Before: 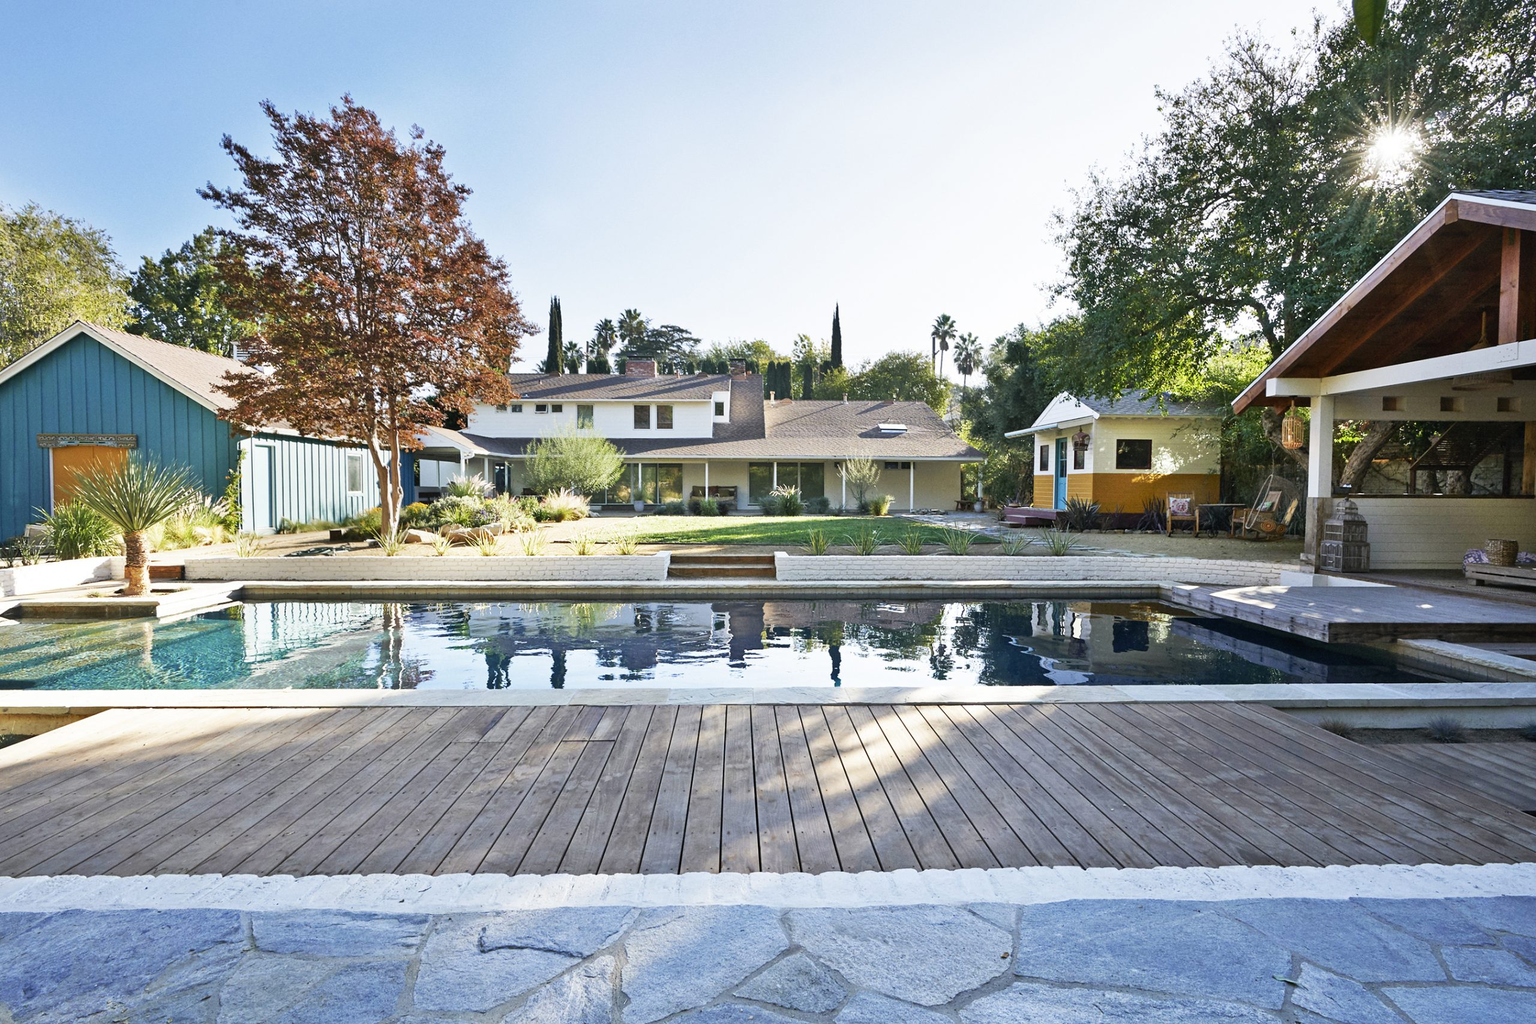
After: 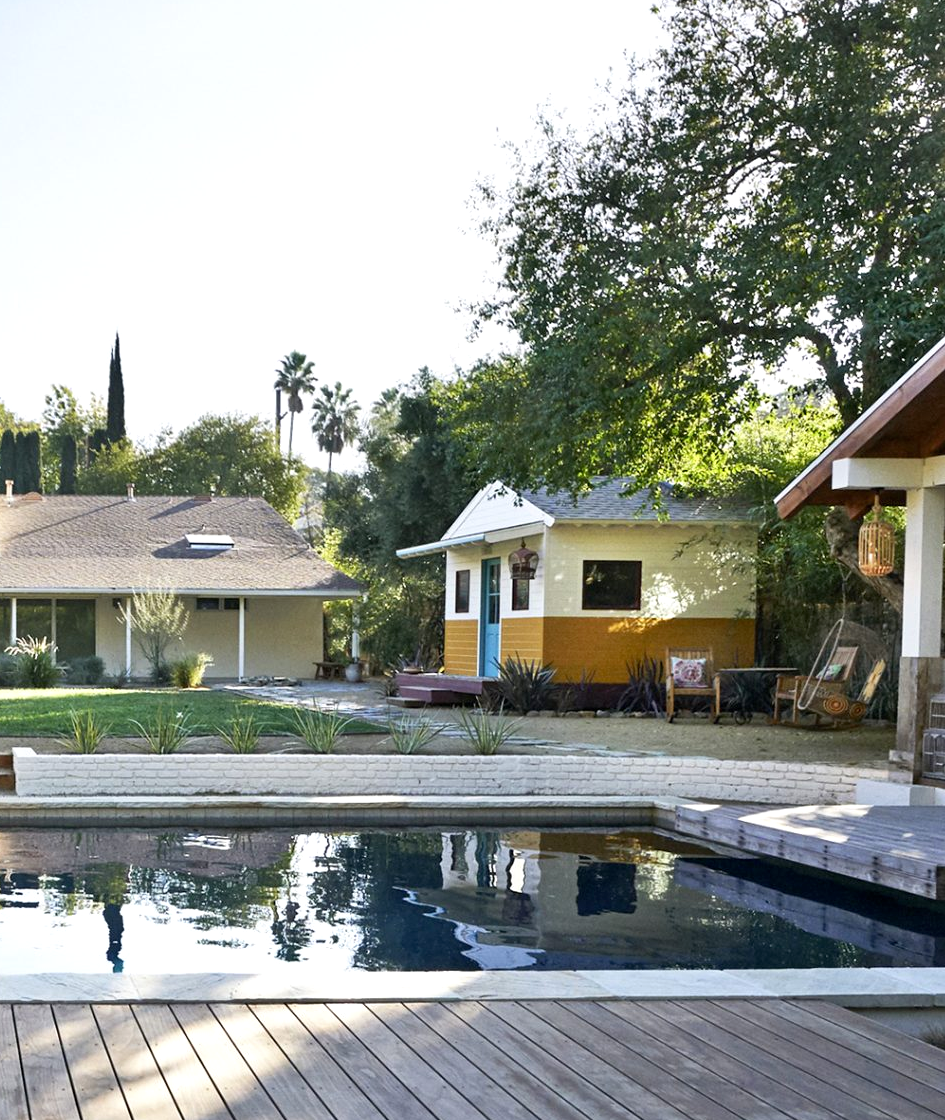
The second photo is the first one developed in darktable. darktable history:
crop and rotate: left 49.936%, top 10.094%, right 13.136%, bottom 24.256%
exposure: black level correction 0.002, exposure 0.15 EV, compensate highlight preservation false
